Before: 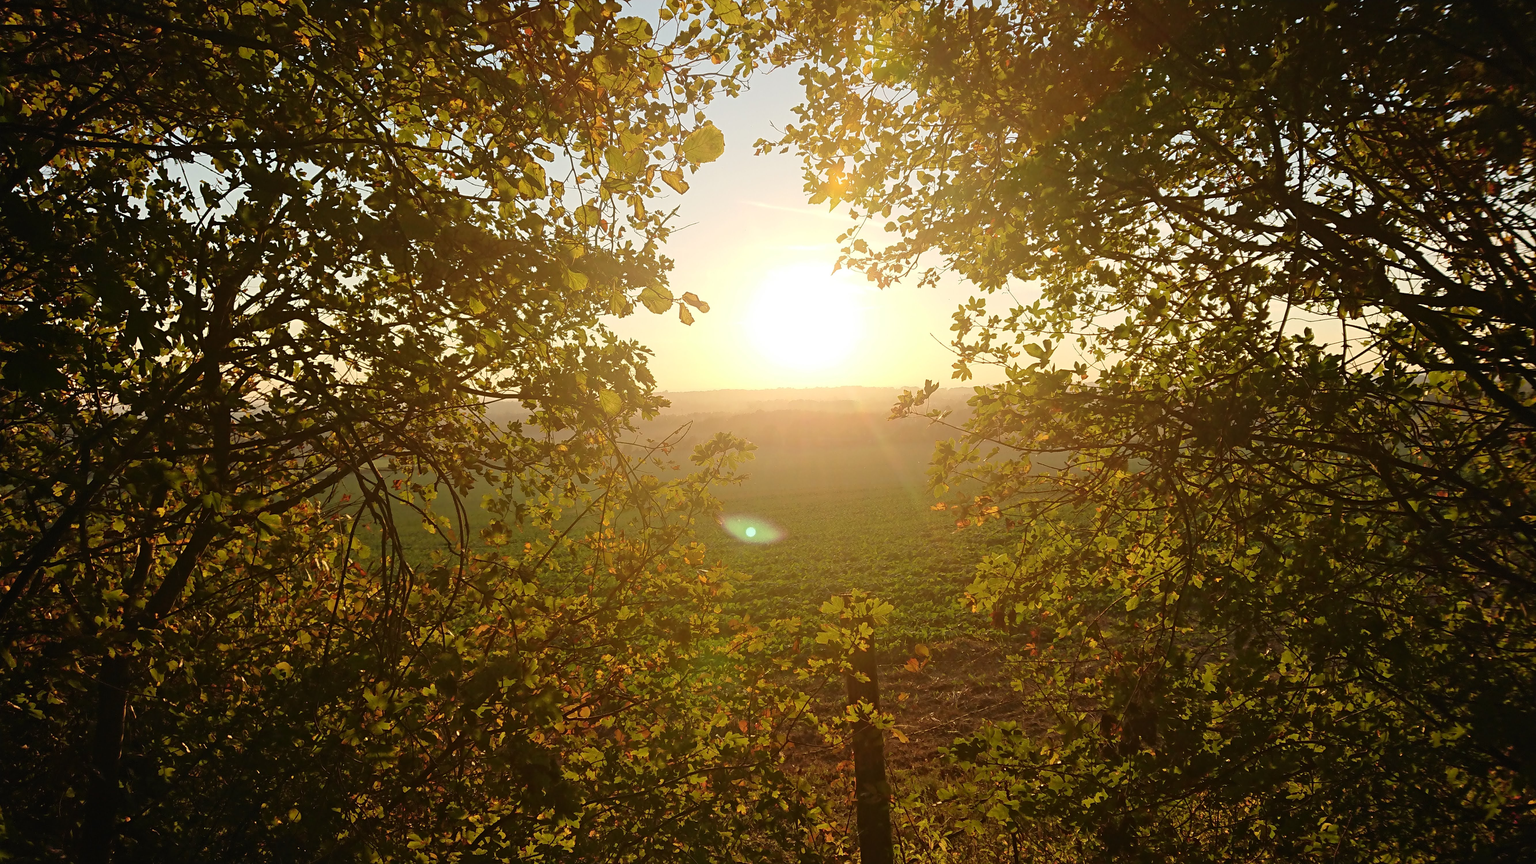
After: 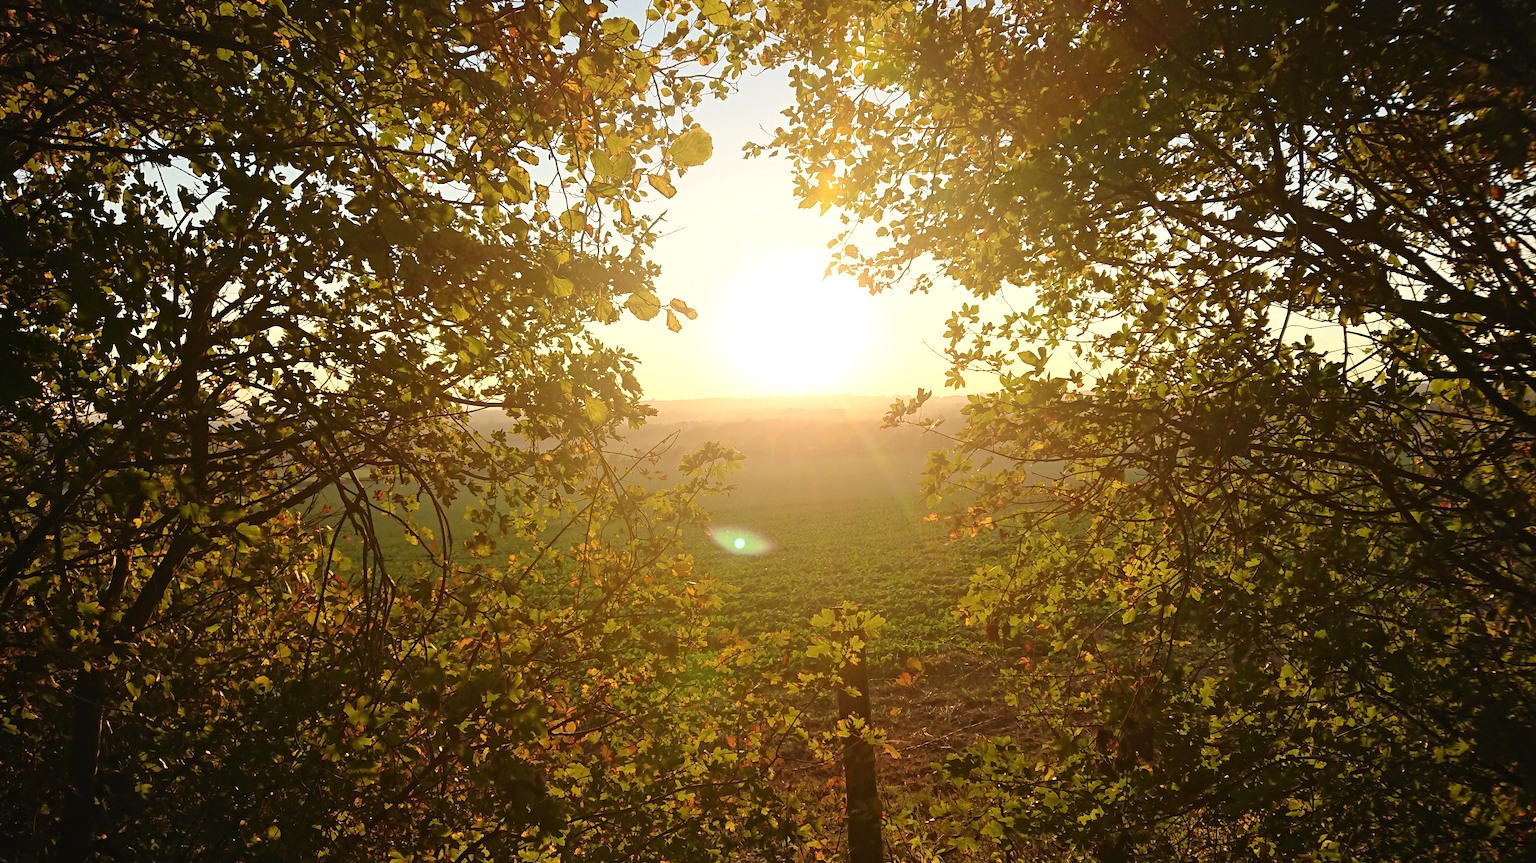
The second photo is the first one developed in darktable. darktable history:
exposure: exposure 0.29 EV, compensate highlight preservation false
crop: left 1.743%, right 0.268%, bottom 2.011%
